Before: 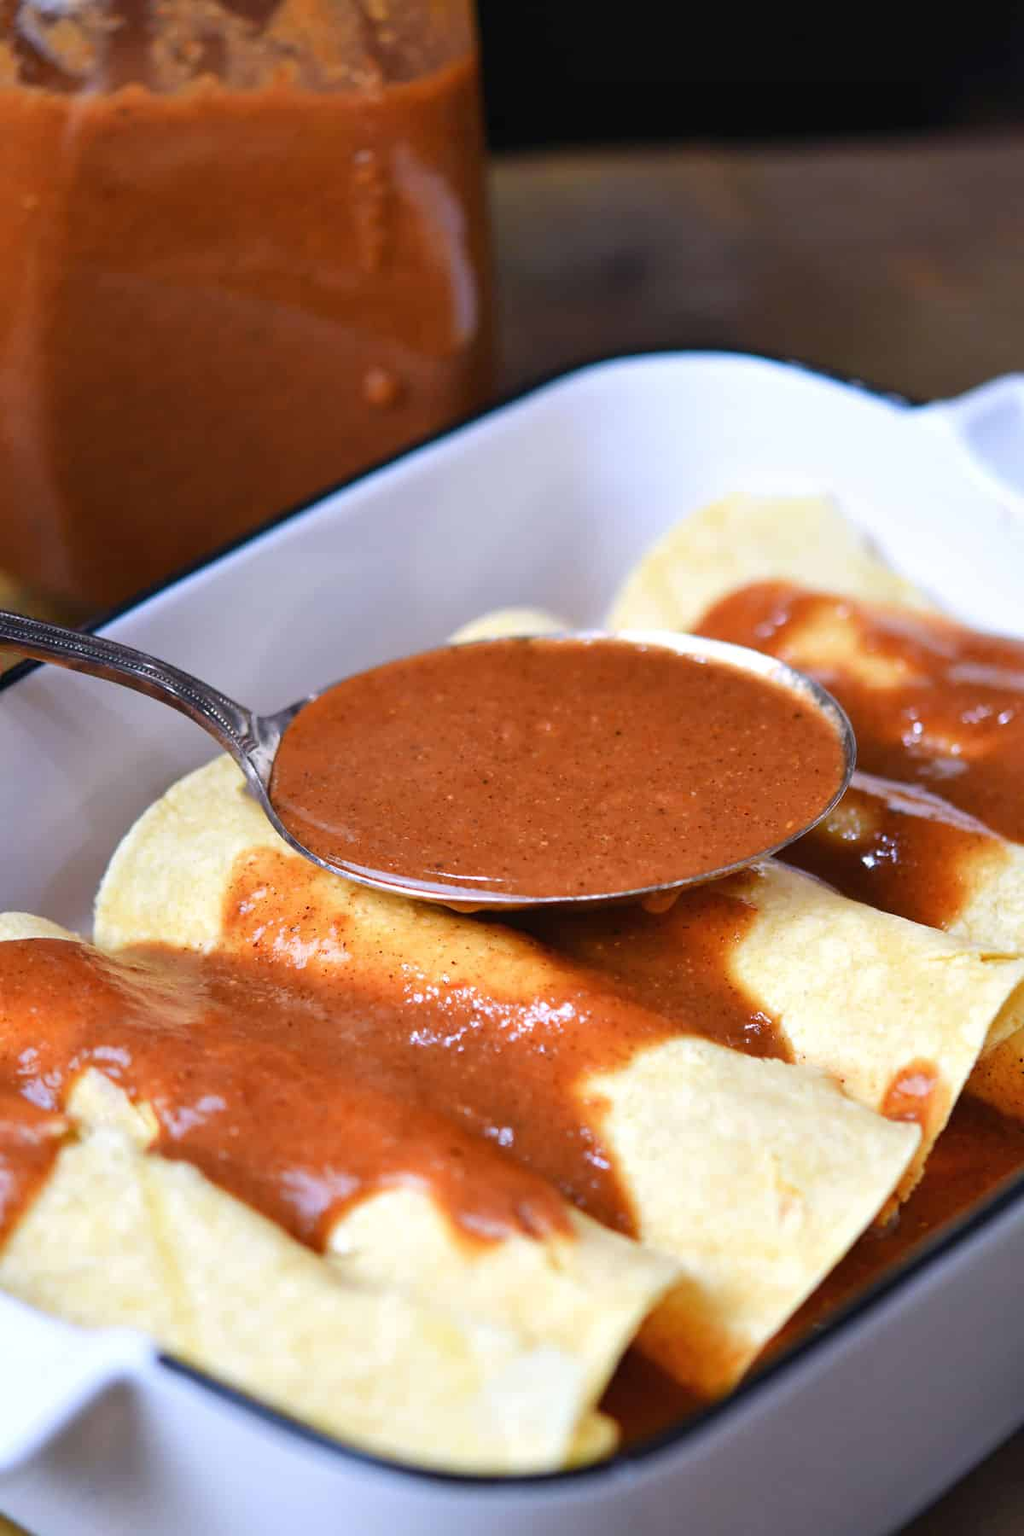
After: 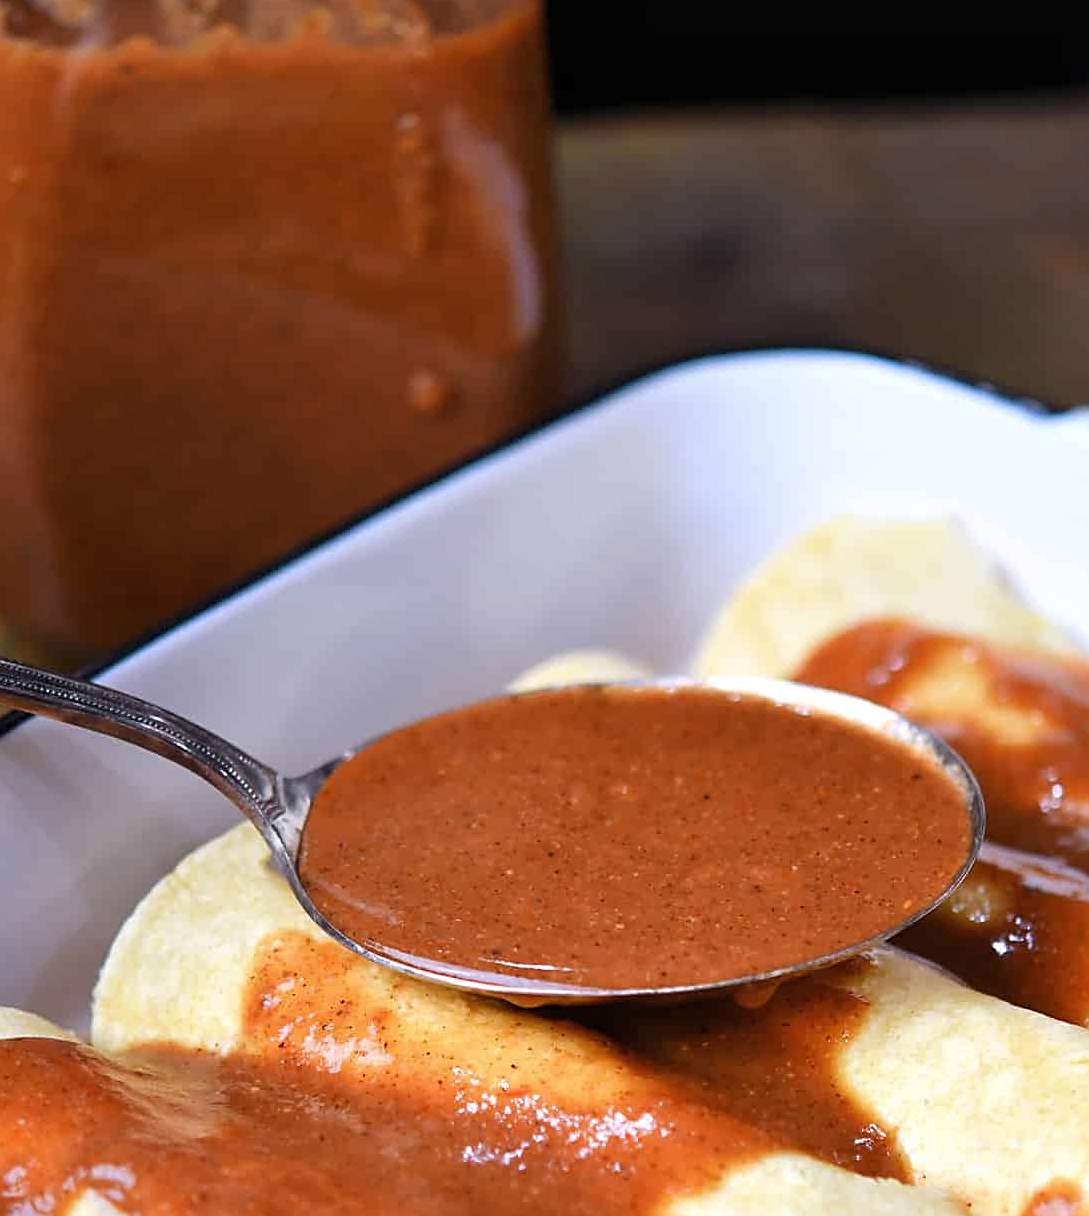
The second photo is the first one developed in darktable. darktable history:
crop: left 1.509%, top 3.452%, right 7.696%, bottom 28.452%
levels: mode automatic, black 0.023%, white 99.97%, levels [0.062, 0.494, 0.925]
sharpen: on, module defaults
